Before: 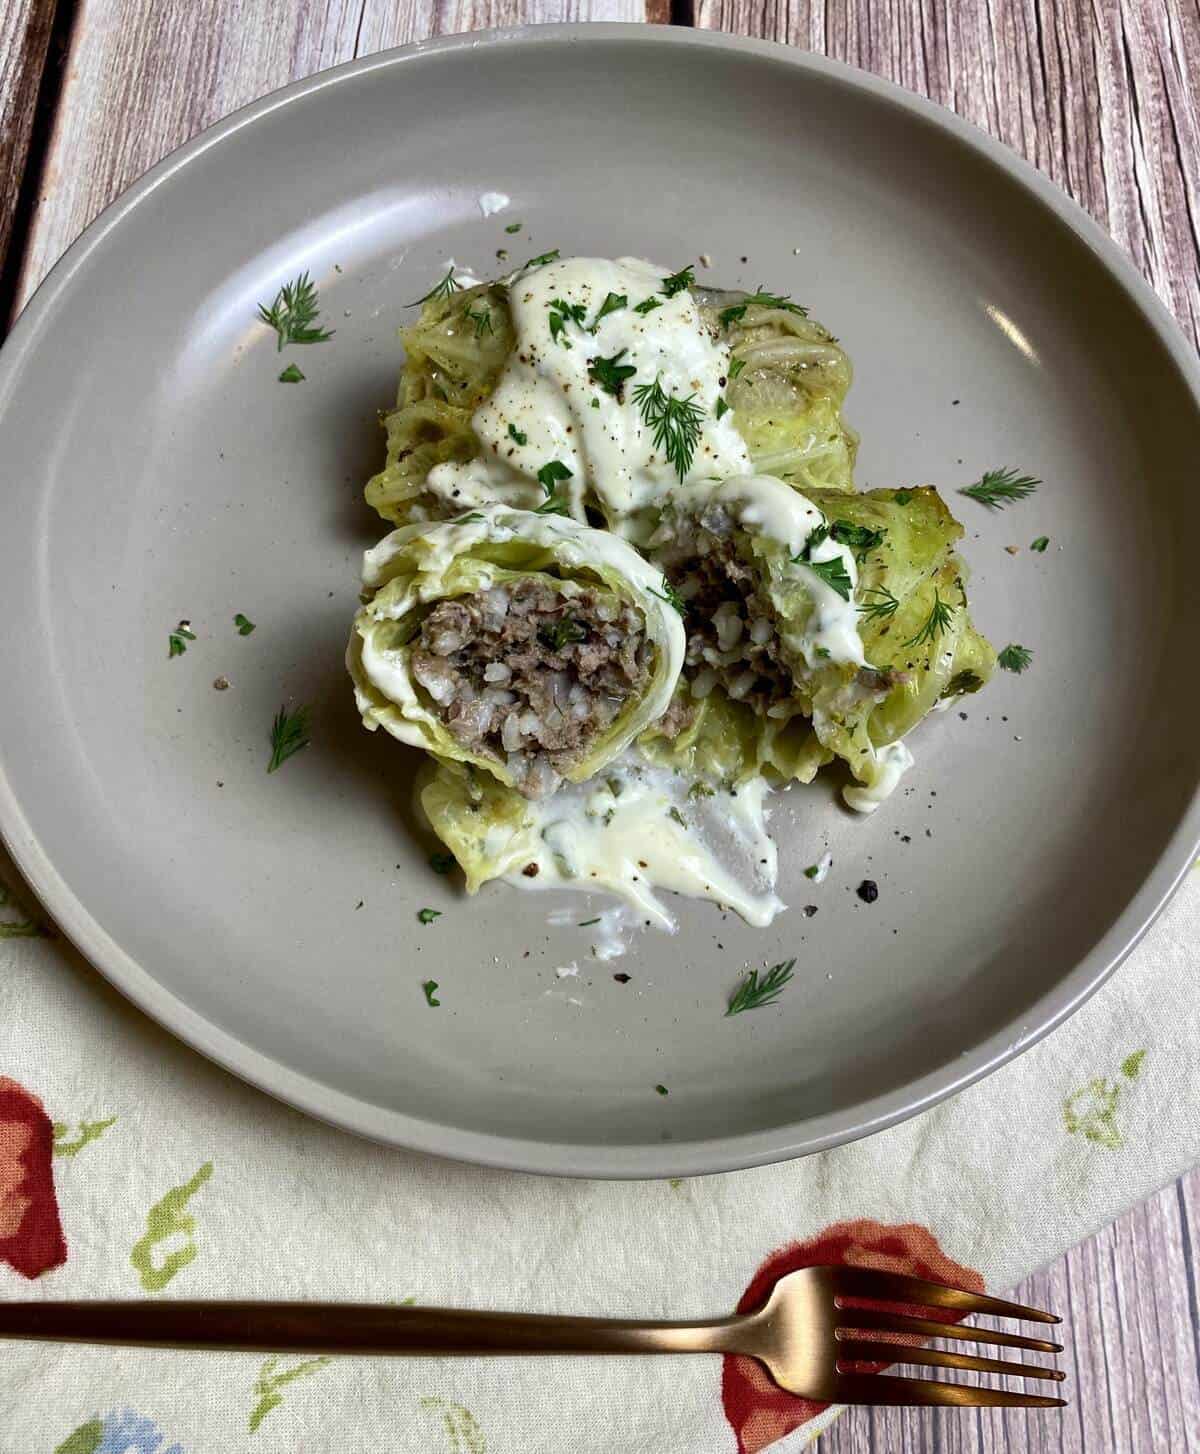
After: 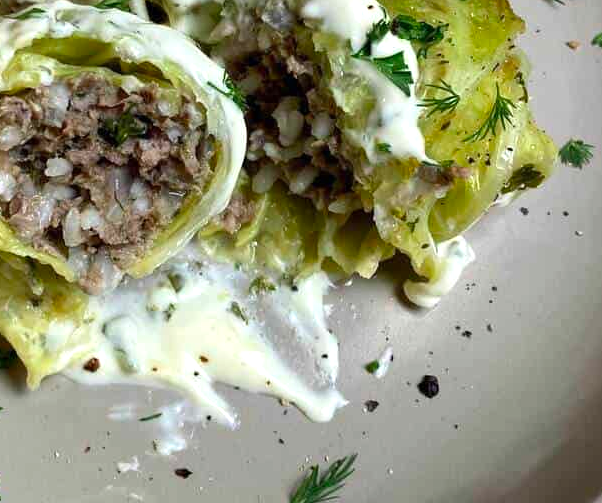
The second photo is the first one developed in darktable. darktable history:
exposure: exposure 0.3 EV, compensate highlight preservation false
crop: left 36.607%, top 34.735%, right 13.146%, bottom 30.611%
